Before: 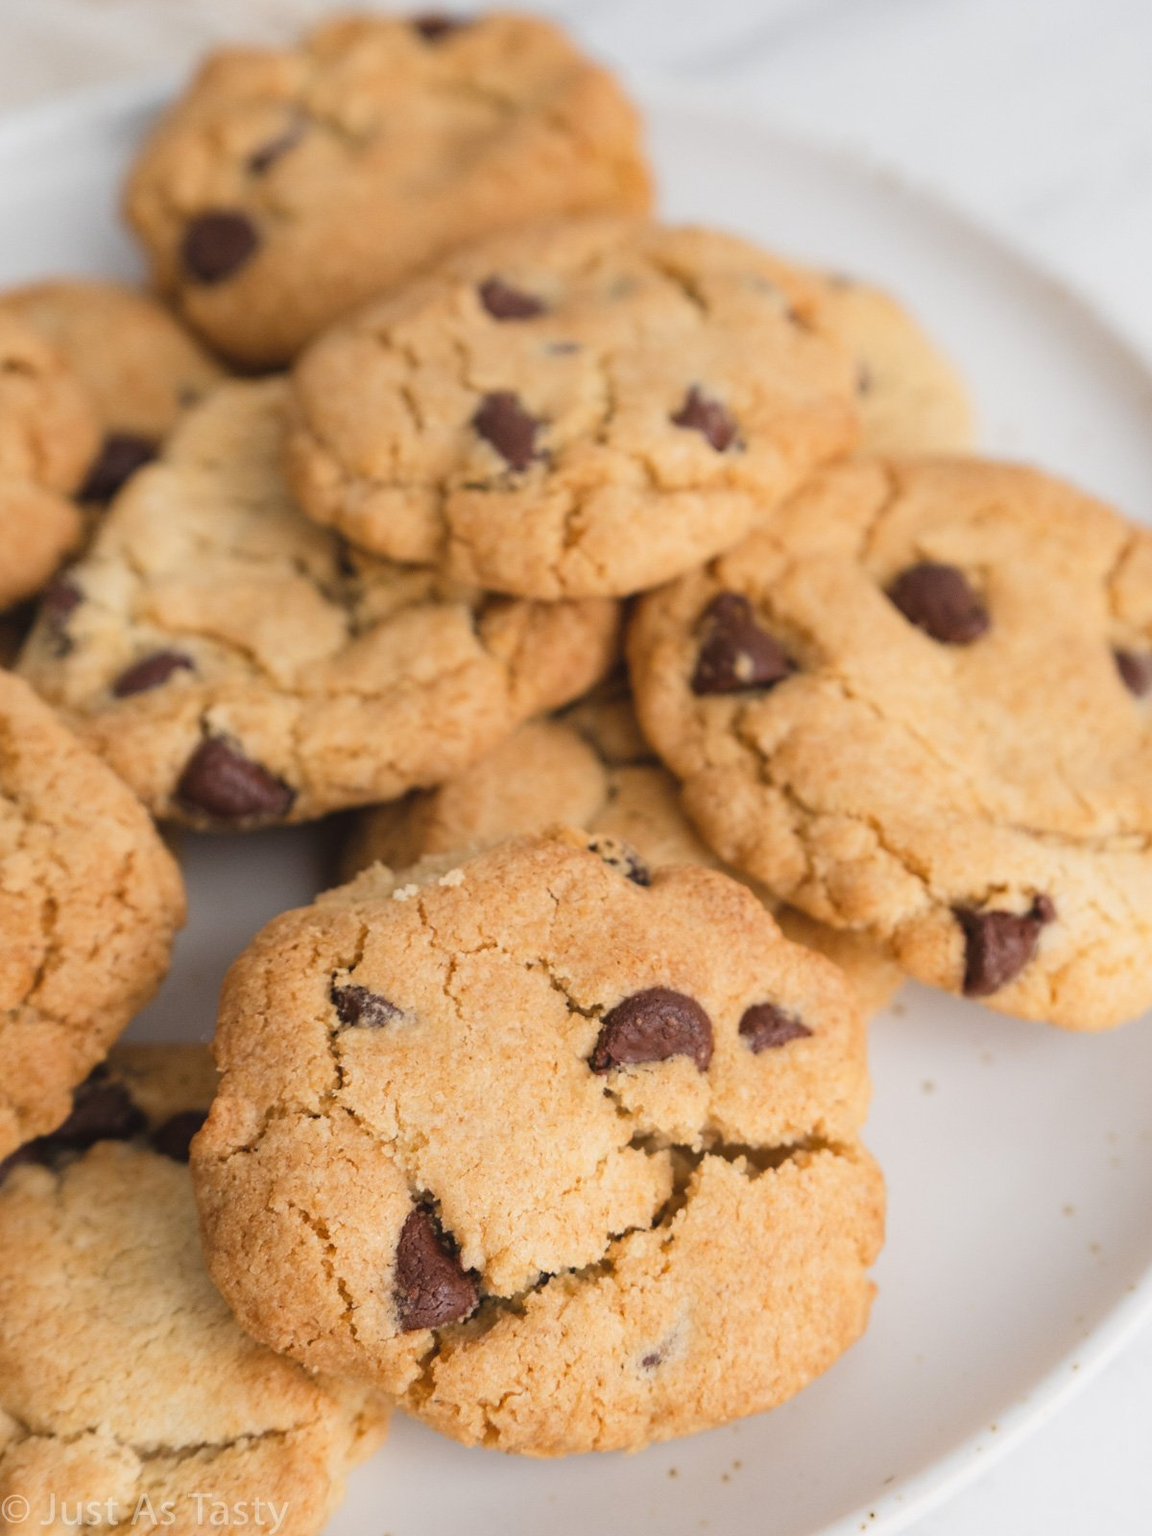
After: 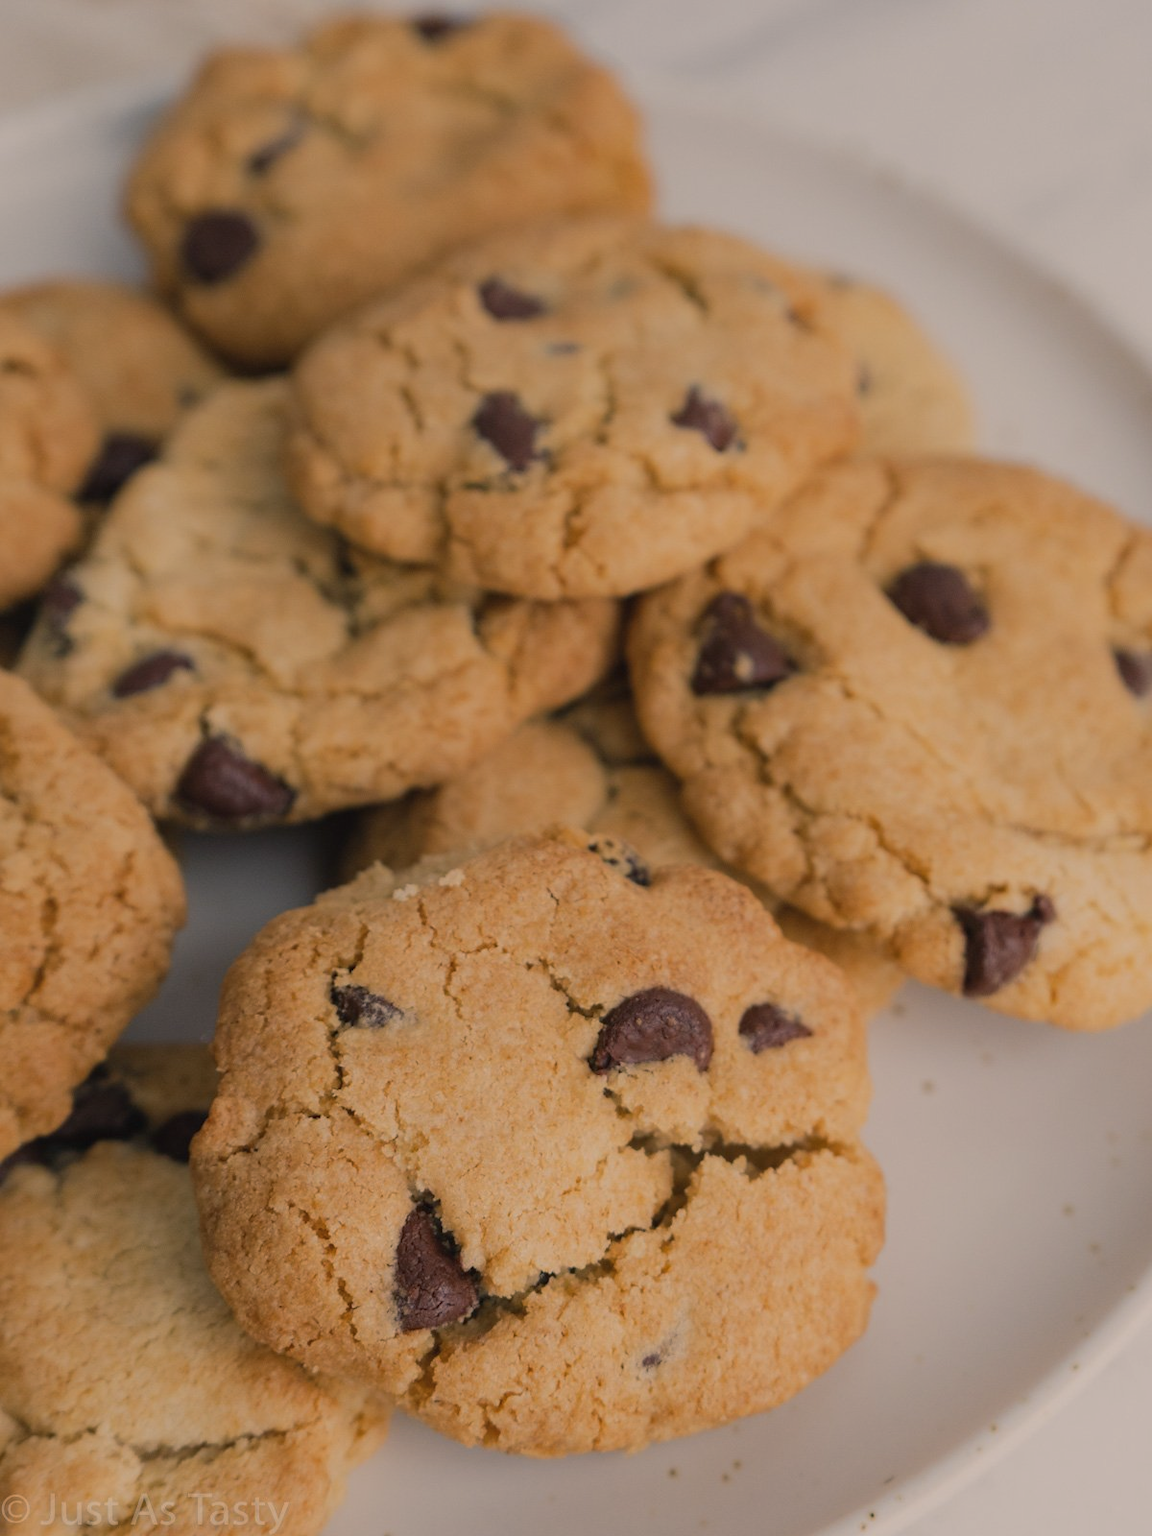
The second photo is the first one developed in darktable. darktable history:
exposure: black level correction 0, exposure -0.766 EV, compensate highlight preservation false
color balance rgb: shadows lift › chroma 5.41%, shadows lift › hue 240°, highlights gain › chroma 3.74%, highlights gain › hue 60°, saturation formula JzAzBz (2021)
